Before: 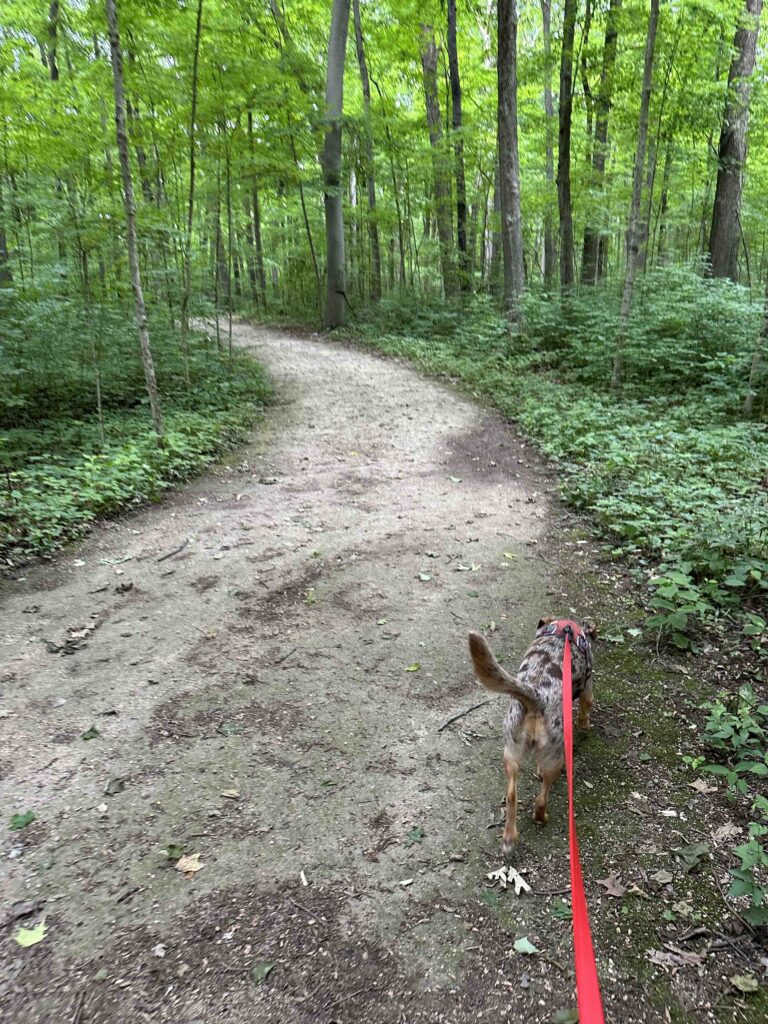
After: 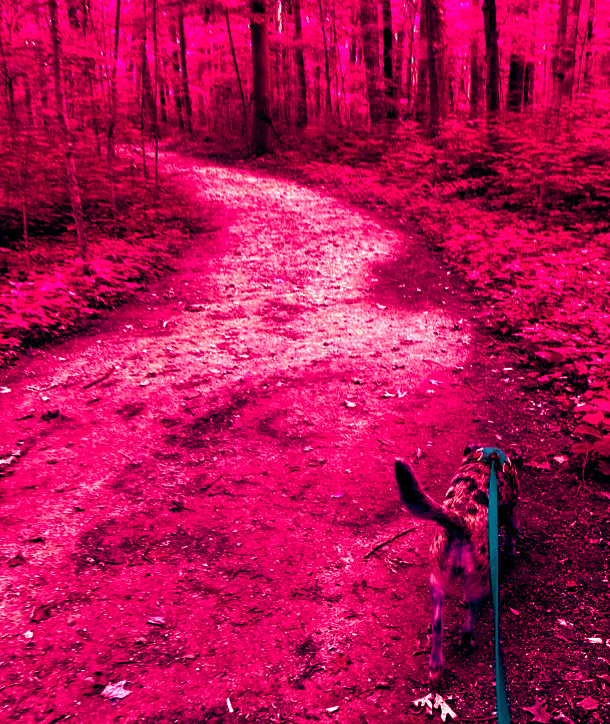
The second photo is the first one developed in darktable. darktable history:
color correction: highlights a* 21.88, highlights b* 22.25
color balance rgb: shadows lift › luminance -18.76%, shadows lift › chroma 35.44%, power › luminance -3.76%, power › hue 142.17°, highlights gain › chroma 7.5%, highlights gain › hue 184.75°, global offset › luminance -0.52%, global offset › chroma 0.91%, global offset › hue 173.36°, shadows fall-off 300%, white fulcrum 2 EV, highlights fall-off 300%, linear chroma grading › shadows 17.19%, linear chroma grading › highlights 61.12%, linear chroma grading › global chroma 50%, hue shift -150.52°, perceptual brilliance grading › global brilliance 12%, mask middle-gray fulcrum 100%, contrast gray fulcrum 38.43%, contrast 35.15%, saturation formula JzAzBz (2021)
crop: left 9.712%, top 16.928%, right 10.845%, bottom 12.332%
